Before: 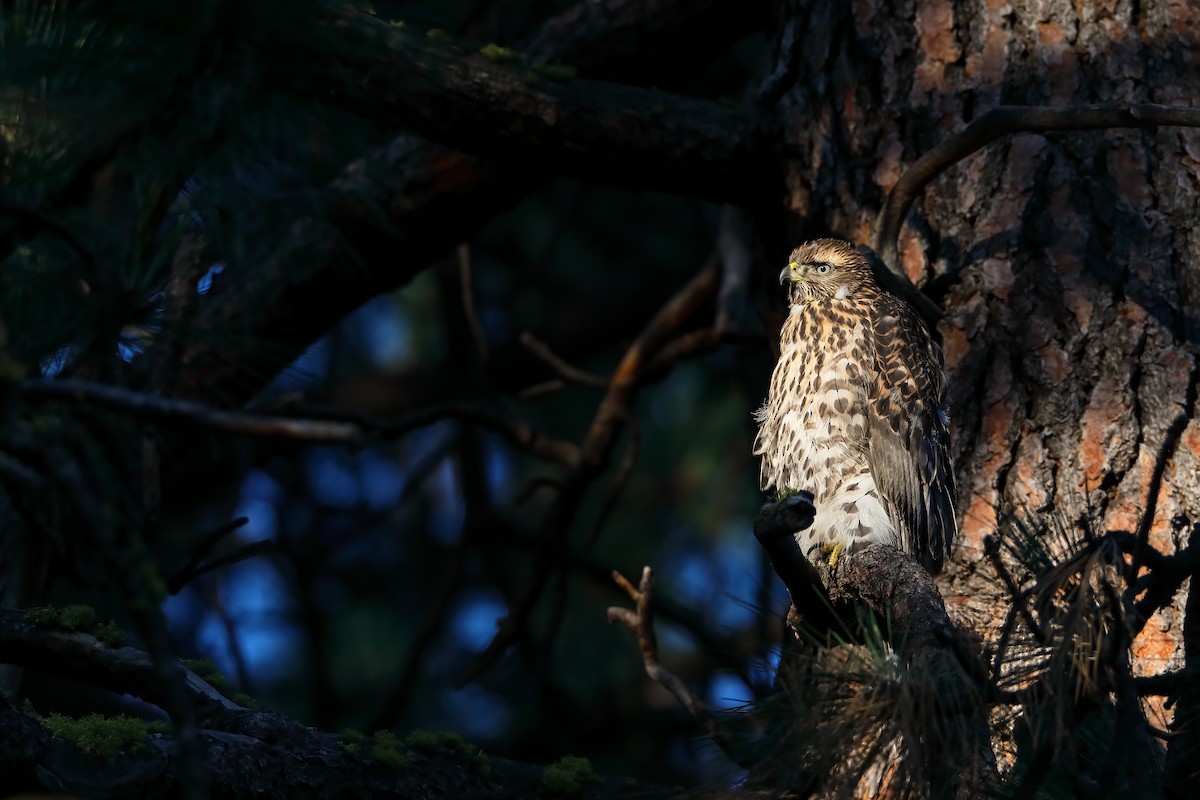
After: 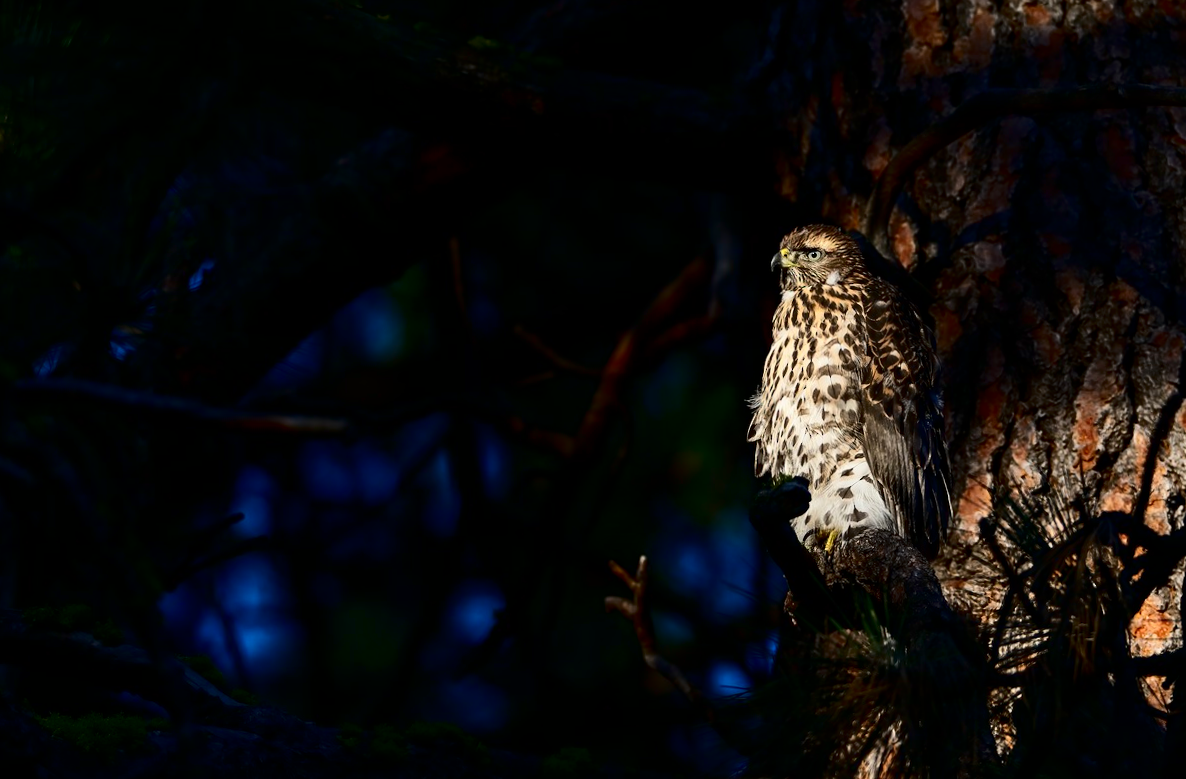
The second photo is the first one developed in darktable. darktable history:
rotate and perspective: rotation -1°, crop left 0.011, crop right 0.989, crop top 0.025, crop bottom 0.975
contrast brightness saturation: contrast 0.24, brightness -0.24, saturation 0.14
